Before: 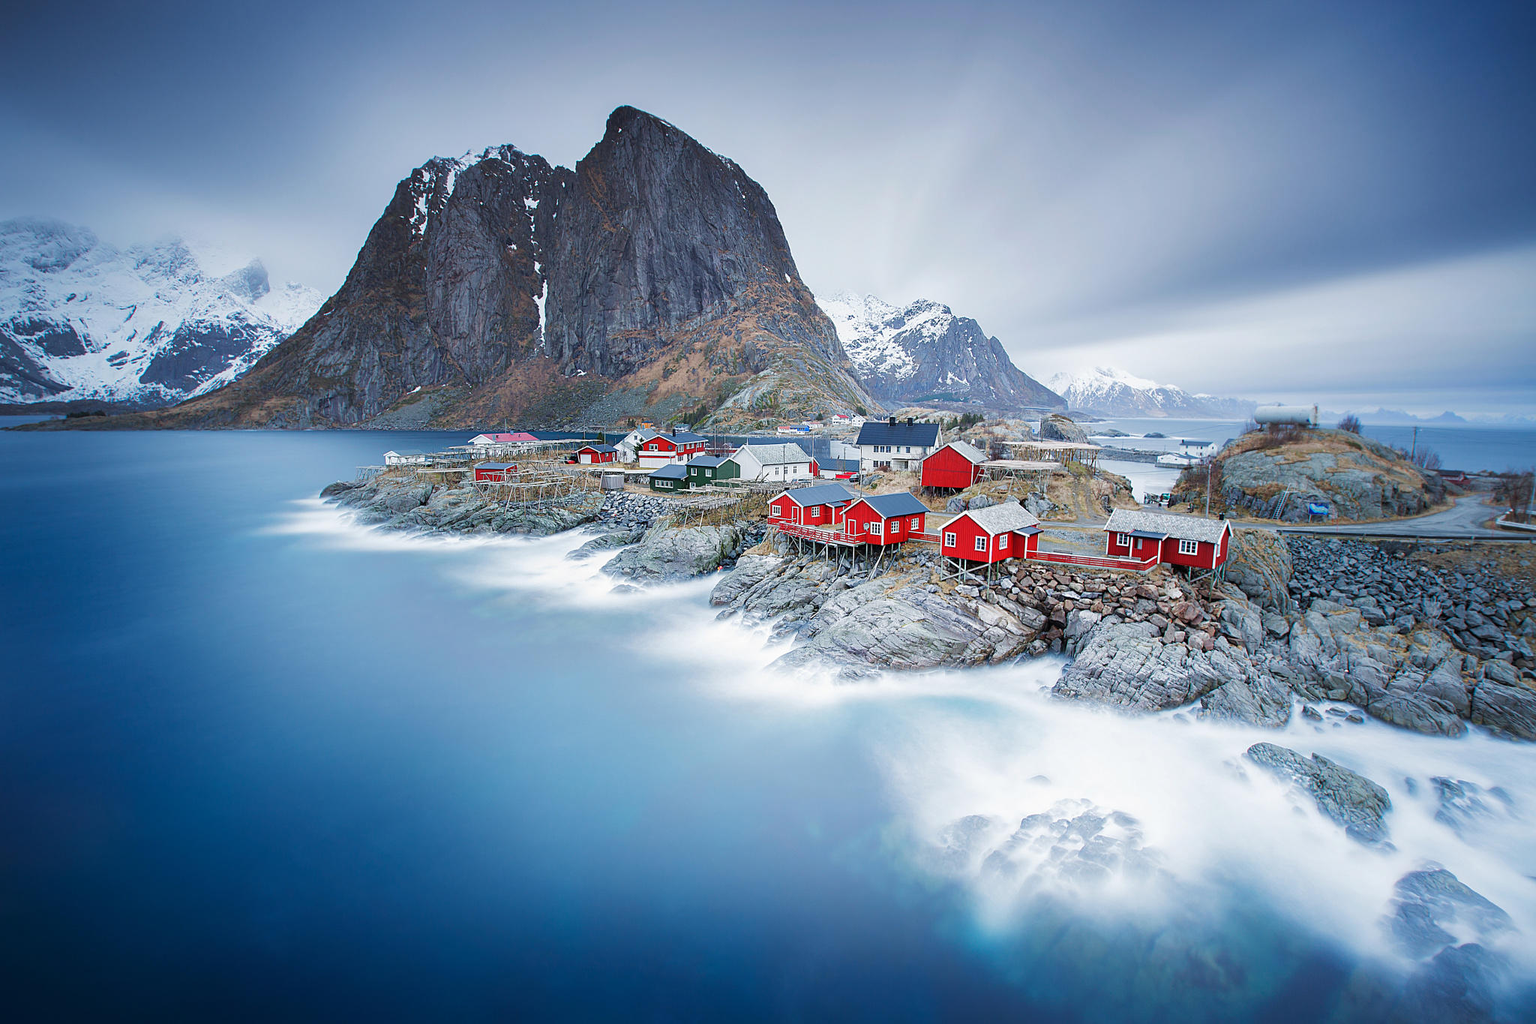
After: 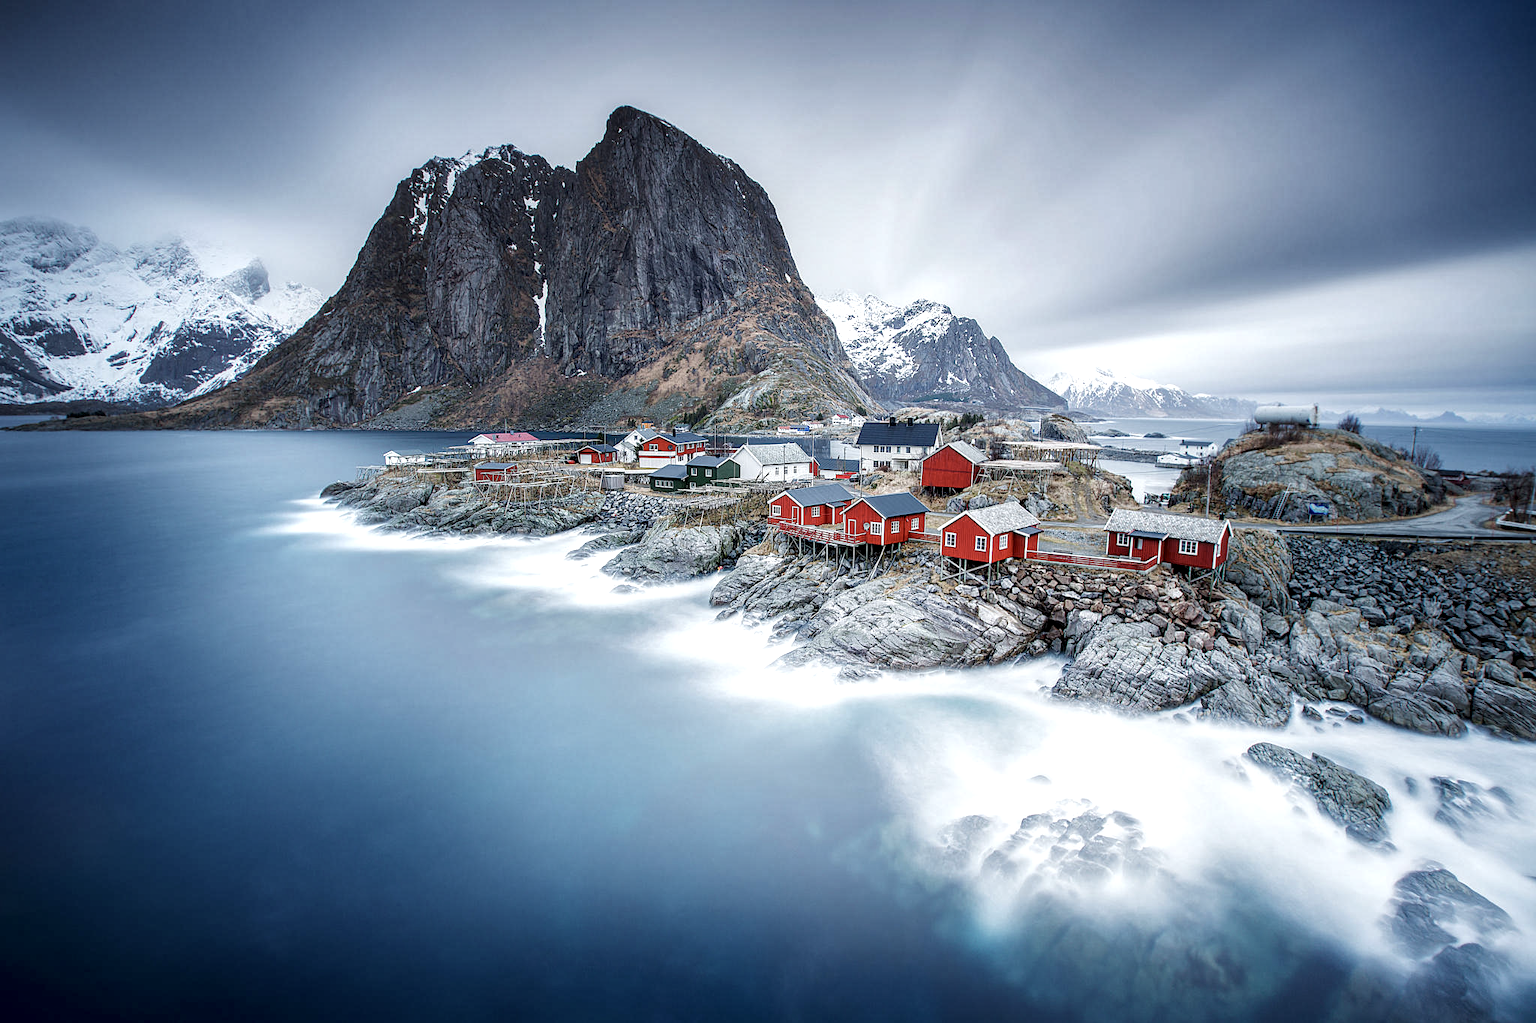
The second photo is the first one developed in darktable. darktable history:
contrast brightness saturation: contrast 0.055, brightness -0.013, saturation -0.246
local contrast: detail 160%
